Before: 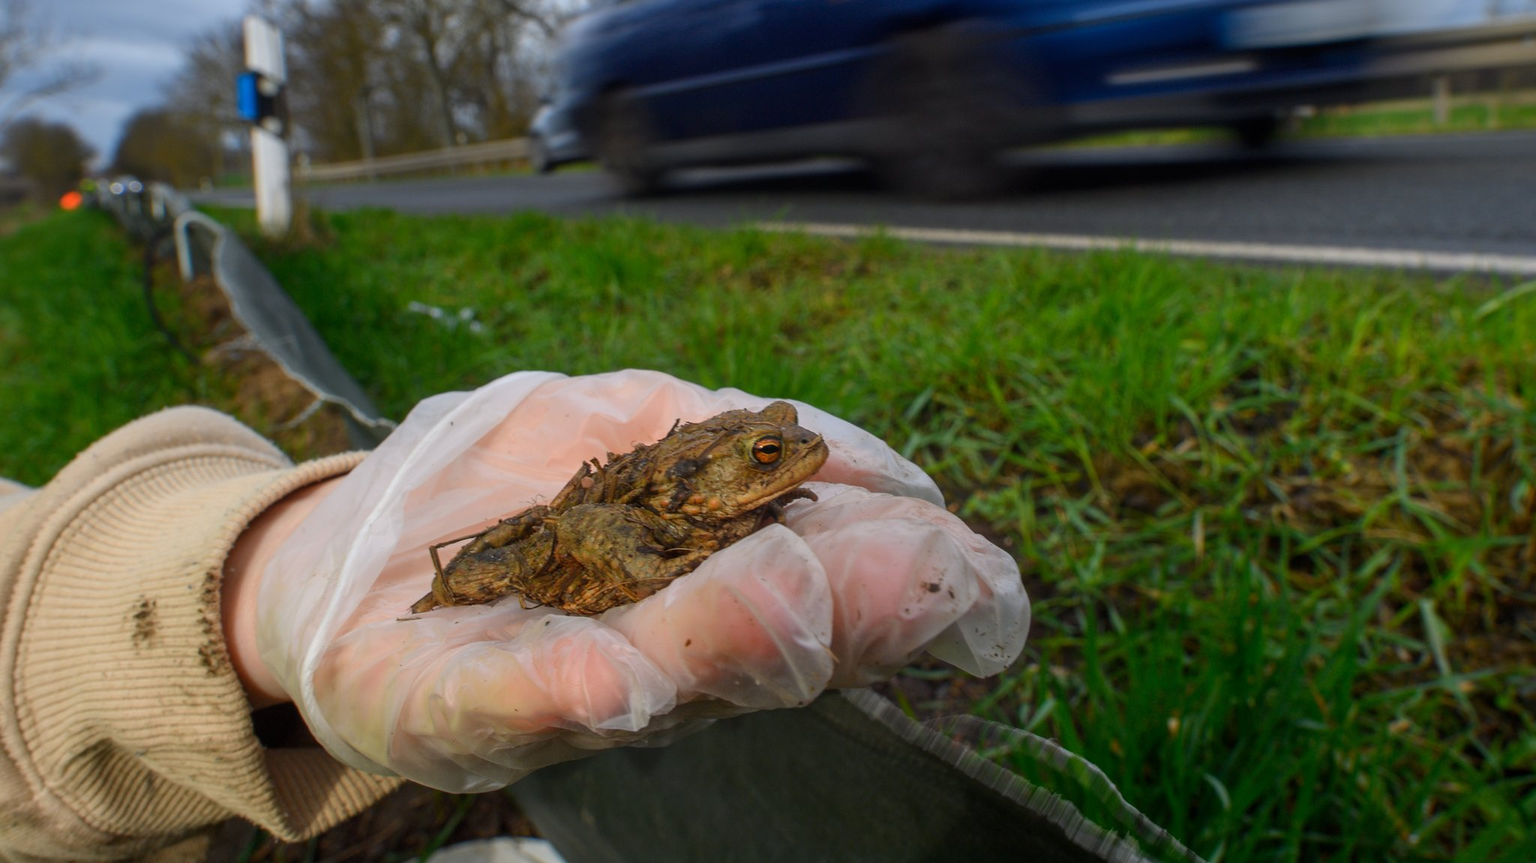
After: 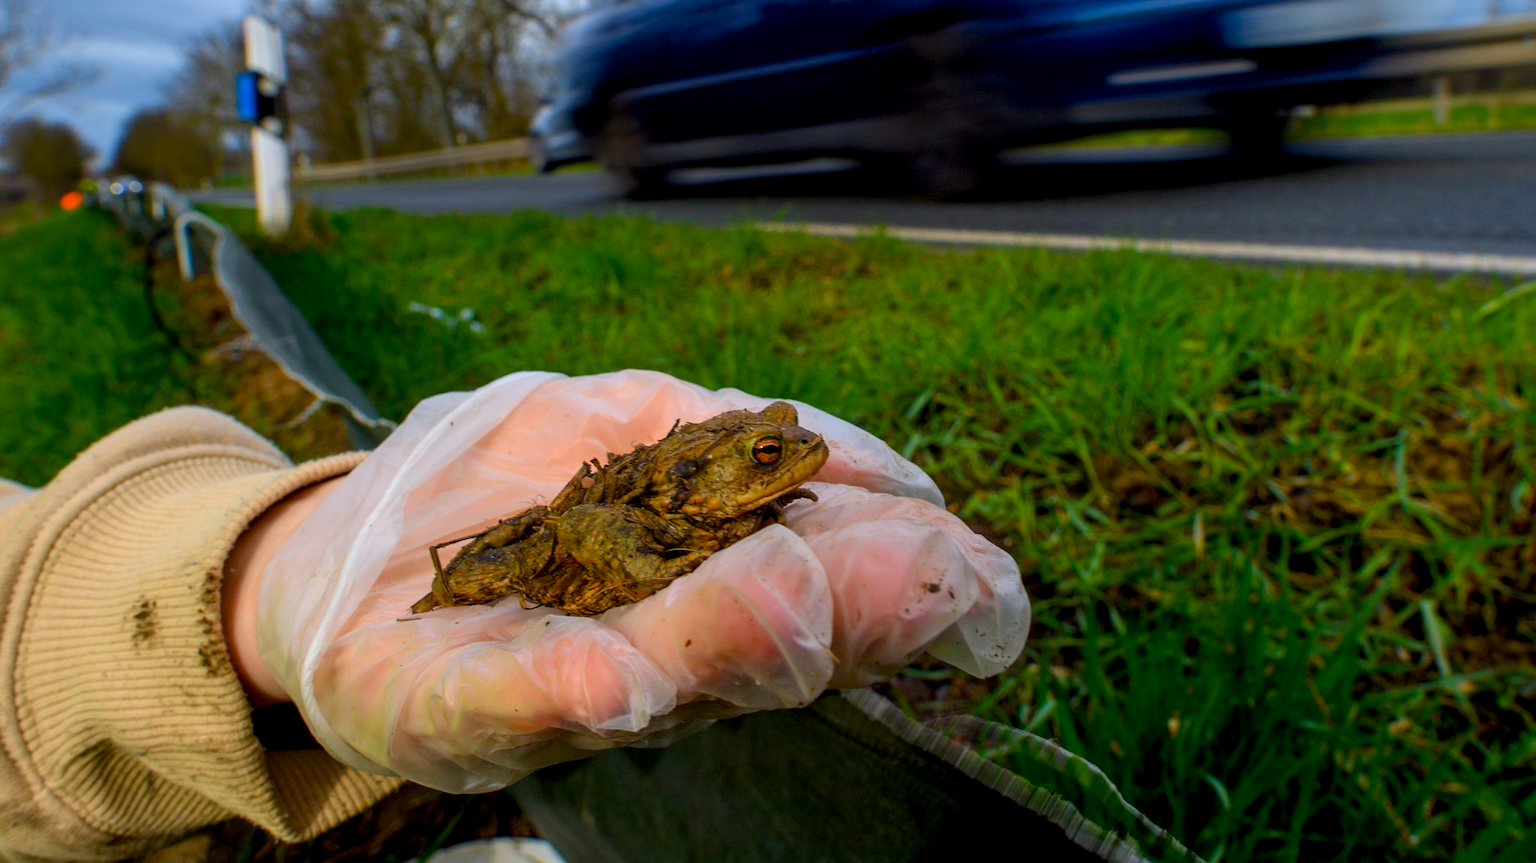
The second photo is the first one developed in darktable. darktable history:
velvia: on, module defaults
color balance rgb: perceptual saturation grading › global saturation 20%, global vibrance 20%
contrast equalizer: octaves 7, y [[0.515 ×6], [0.507 ×6], [0.425 ×6], [0 ×6], [0 ×6]]
exposure: black level correction 0.009, compensate highlight preservation false
